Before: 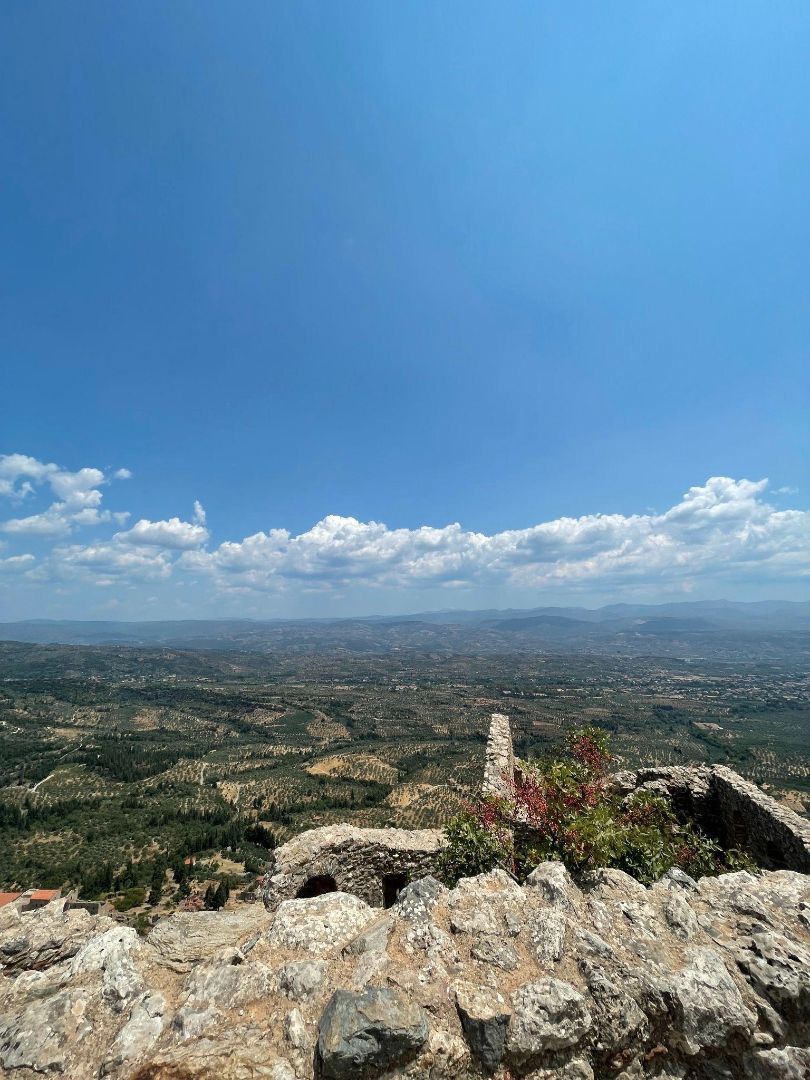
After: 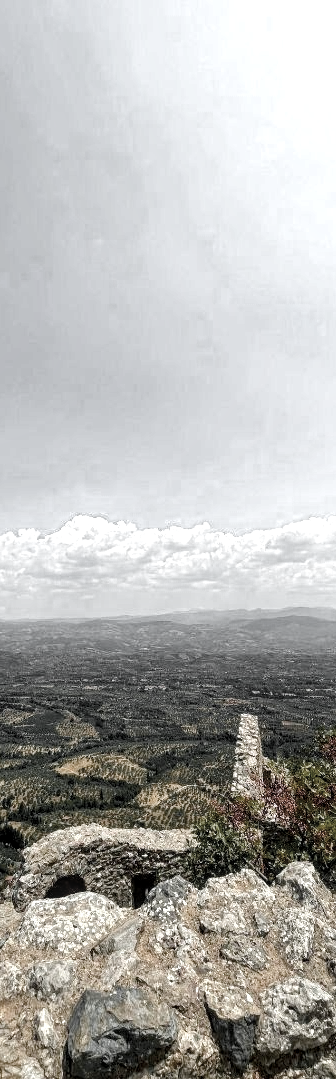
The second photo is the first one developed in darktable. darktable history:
color balance rgb: shadows lift › luminance -5.419%, shadows lift › chroma 1.092%, shadows lift › hue 218.83°, perceptual saturation grading › global saturation 27.306%, perceptual saturation grading › highlights -28.761%, perceptual saturation grading › mid-tones 15.794%, perceptual saturation grading › shadows 34.274%, perceptual brilliance grading › global brilliance 2.823%, perceptual brilliance grading › highlights -2.559%, perceptual brilliance grading › shadows 3.248%, global vibrance 35.012%, contrast 9.44%
local contrast: detail 130%
color zones: curves: ch0 [(0, 0.613) (0.01, 0.613) (0.245, 0.448) (0.498, 0.529) (0.642, 0.665) (0.879, 0.777) (0.99, 0.613)]; ch1 [(0, 0.035) (0.121, 0.189) (0.259, 0.197) (0.415, 0.061) (0.589, 0.022) (0.732, 0.022) (0.857, 0.026) (0.991, 0.053)]
crop: left 31.055%, right 27.435%
